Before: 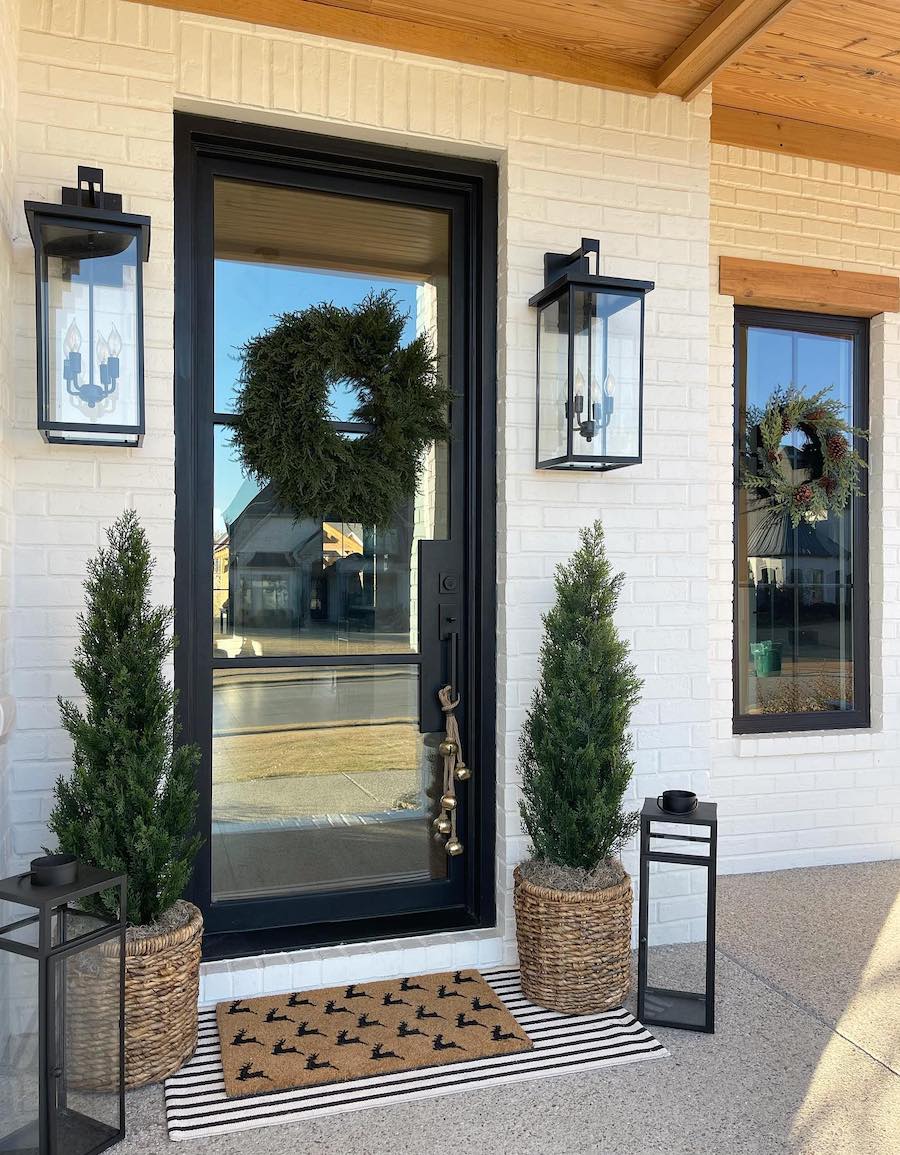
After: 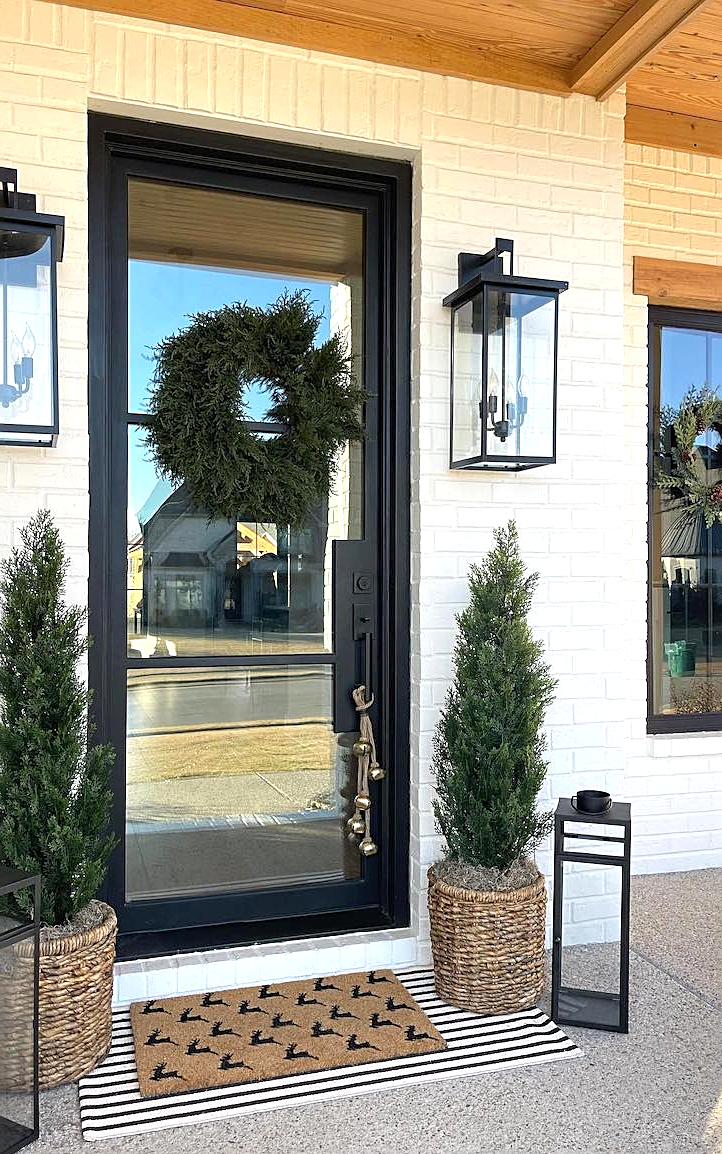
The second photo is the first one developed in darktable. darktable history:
crop and rotate: left 9.556%, right 10.131%
exposure: black level correction 0, exposure 0.392 EV, compensate highlight preservation false
sharpen: on, module defaults
